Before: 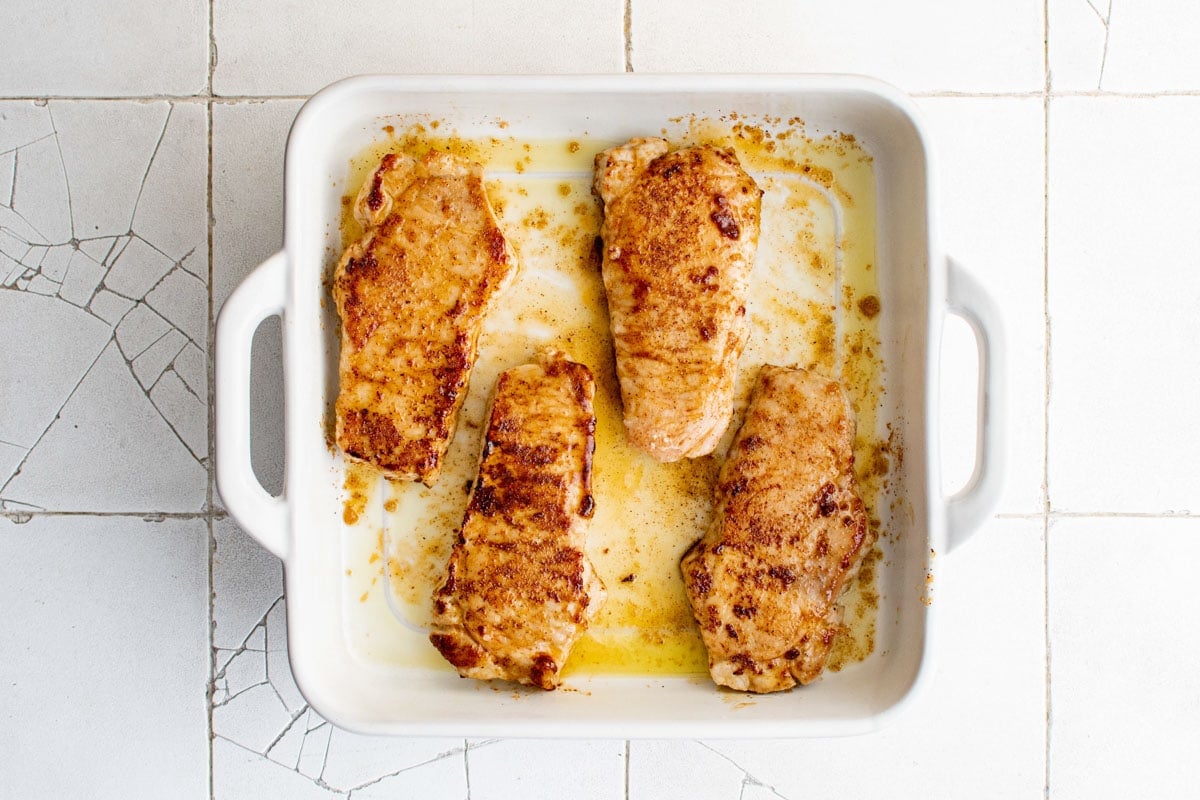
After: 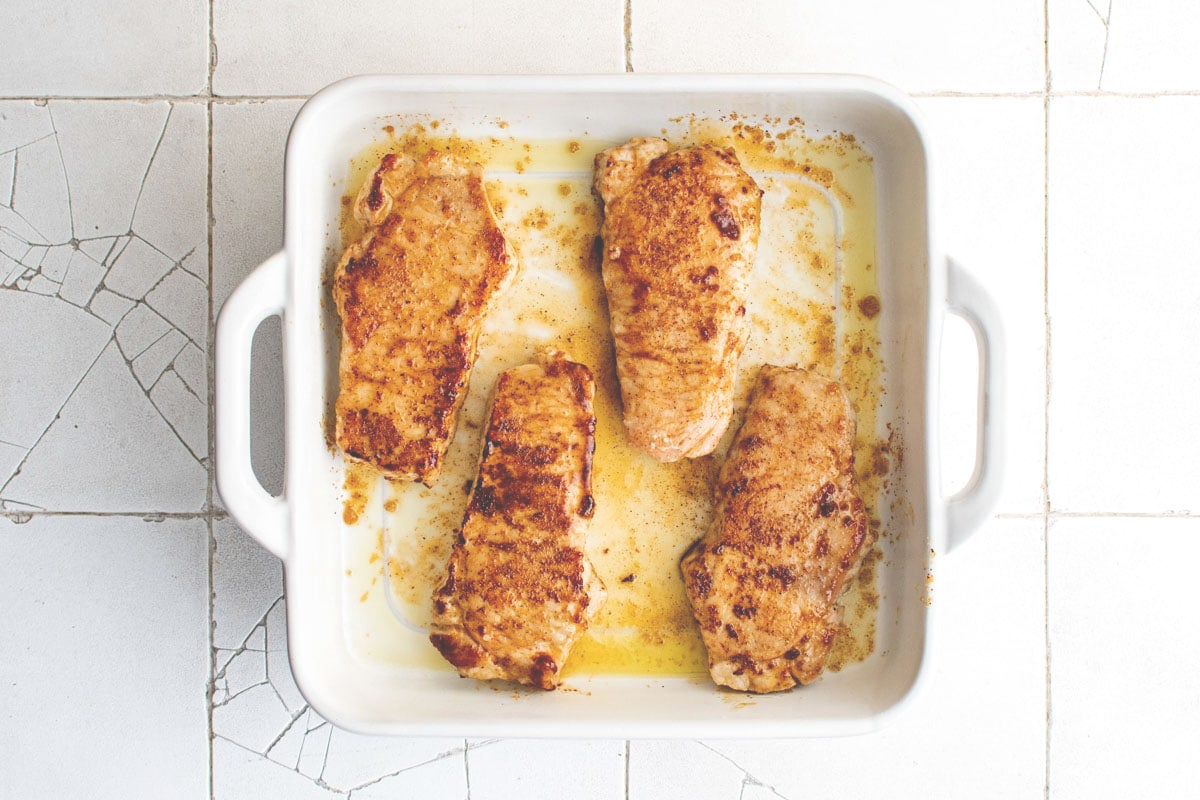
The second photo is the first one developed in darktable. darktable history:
exposure: black level correction -0.043, exposure 0.065 EV, compensate exposure bias true, compensate highlight preservation false
